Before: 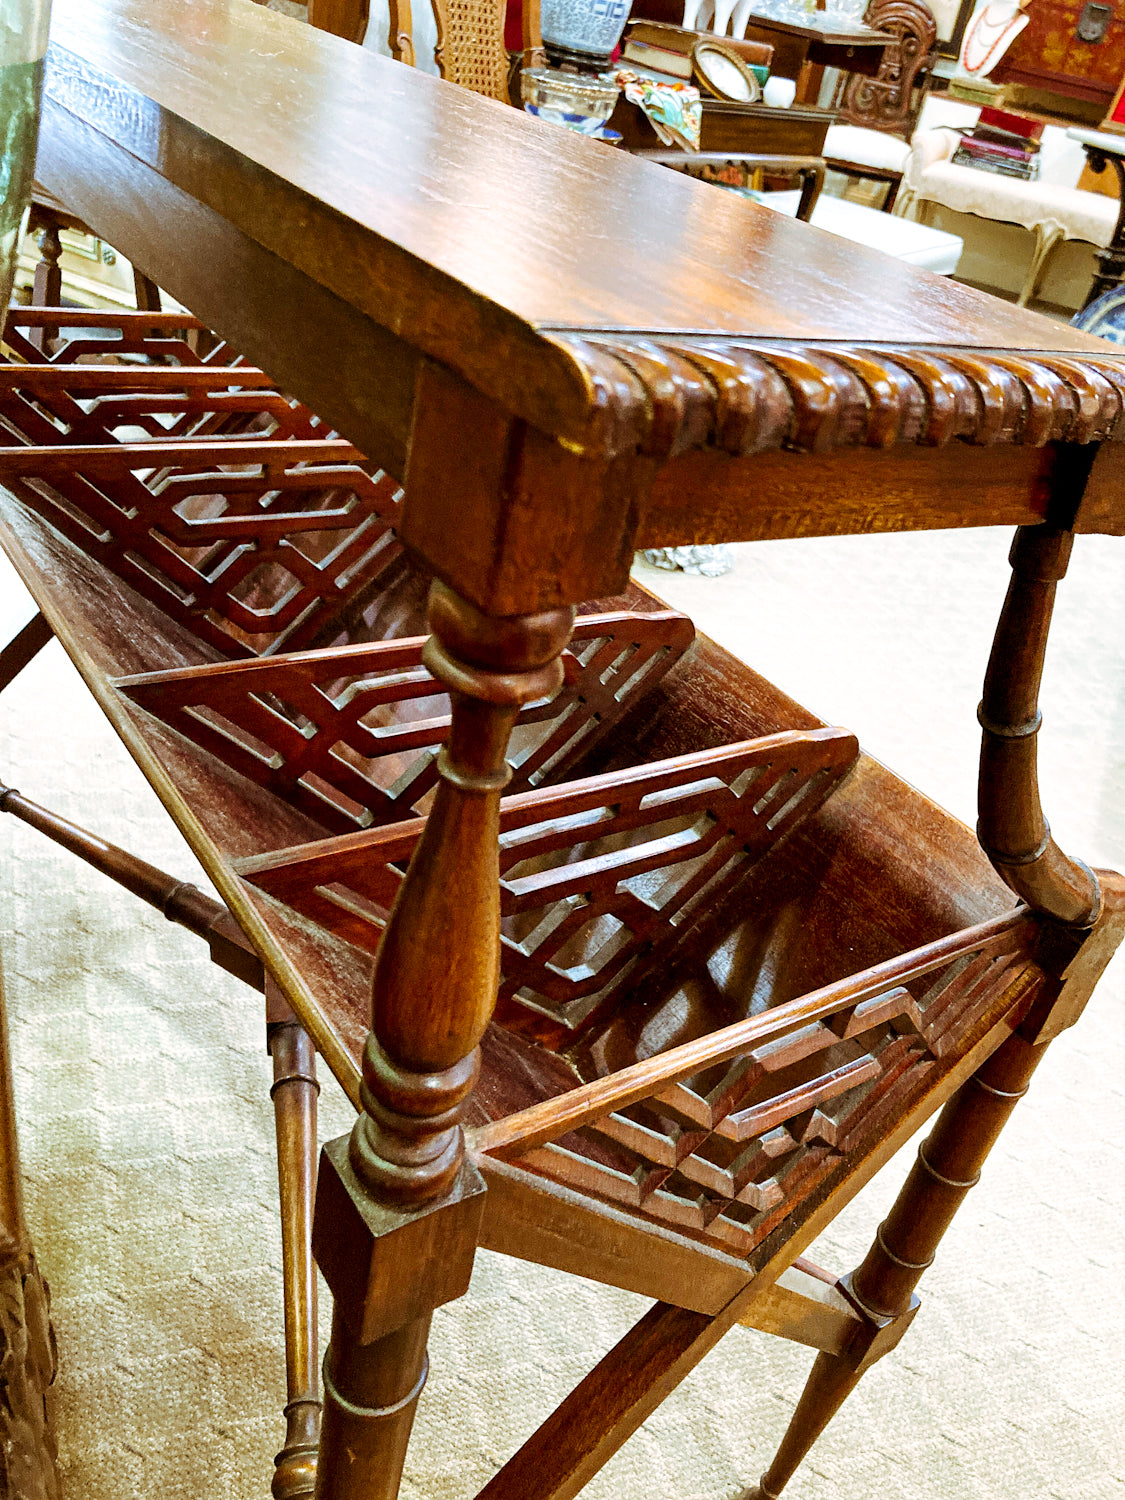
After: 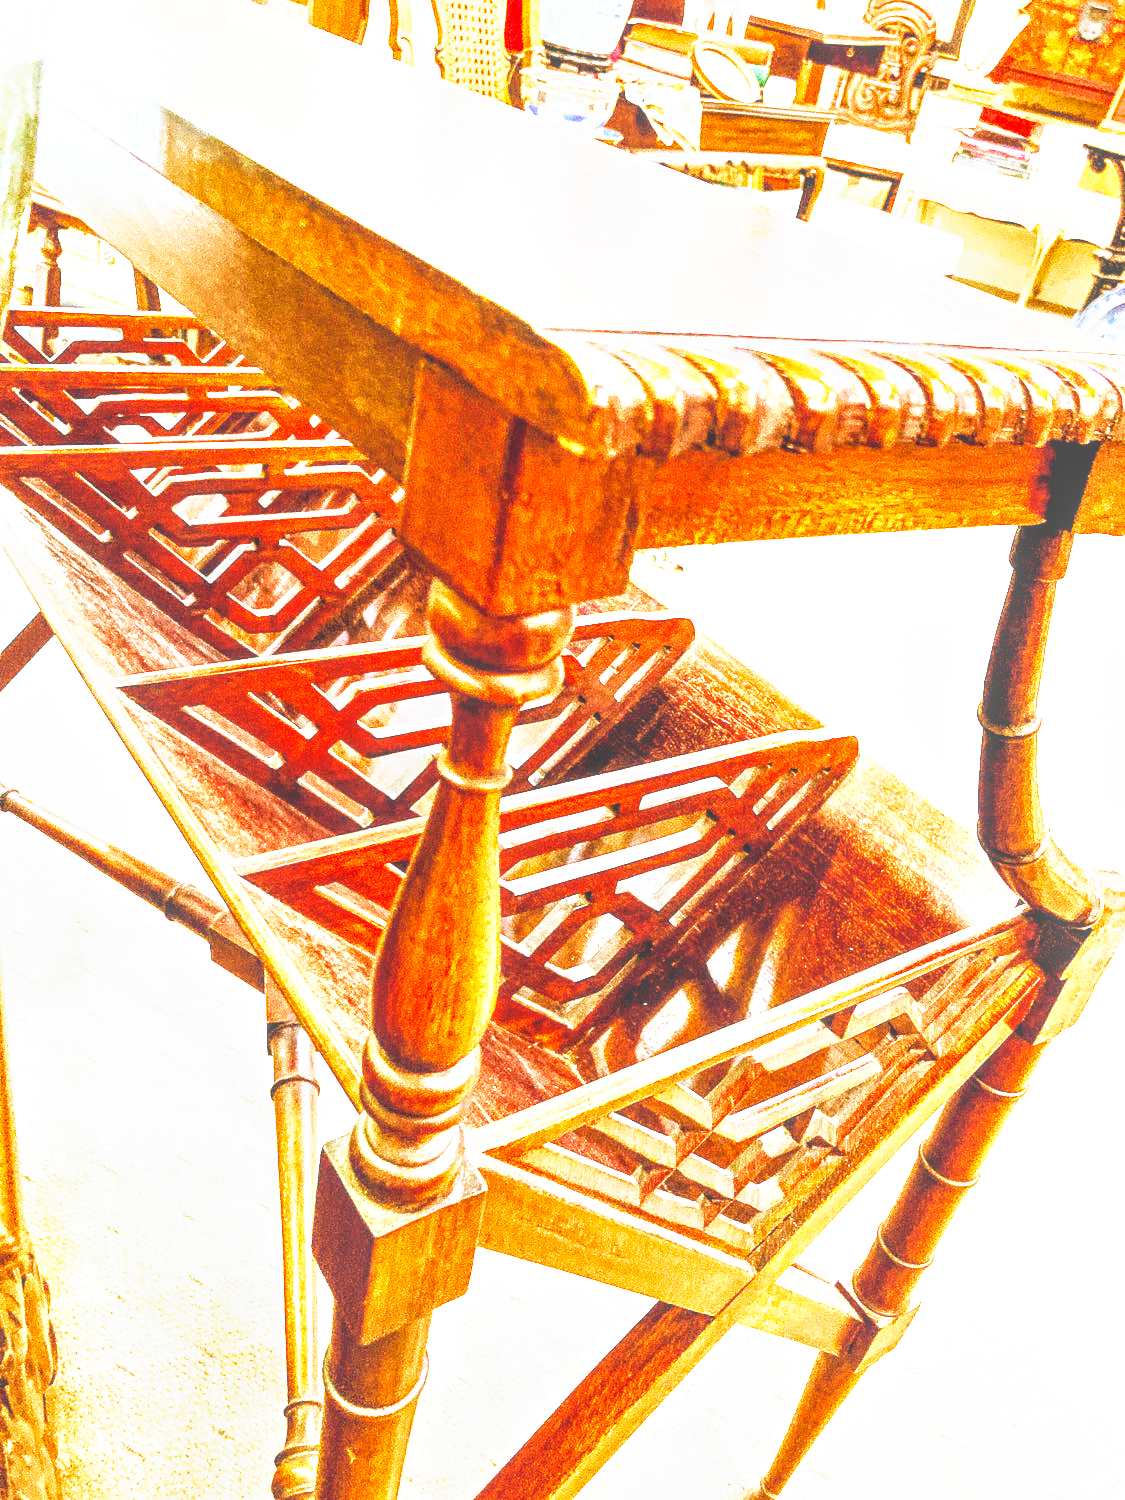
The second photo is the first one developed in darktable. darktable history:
exposure: exposure 1.5 EV, compensate highlight preservation false
local contrast: highlights 73%, shadows 15%, midtone range 0.197
base curve: curves: ch0 [(0, 0) (0.007, 0.004) (0.027, 0.03) (0.046, 0.07) (0.207, 0.54) (0.442, 0.872) (0.673, 0.972) (1, 1)], preserve colors none
